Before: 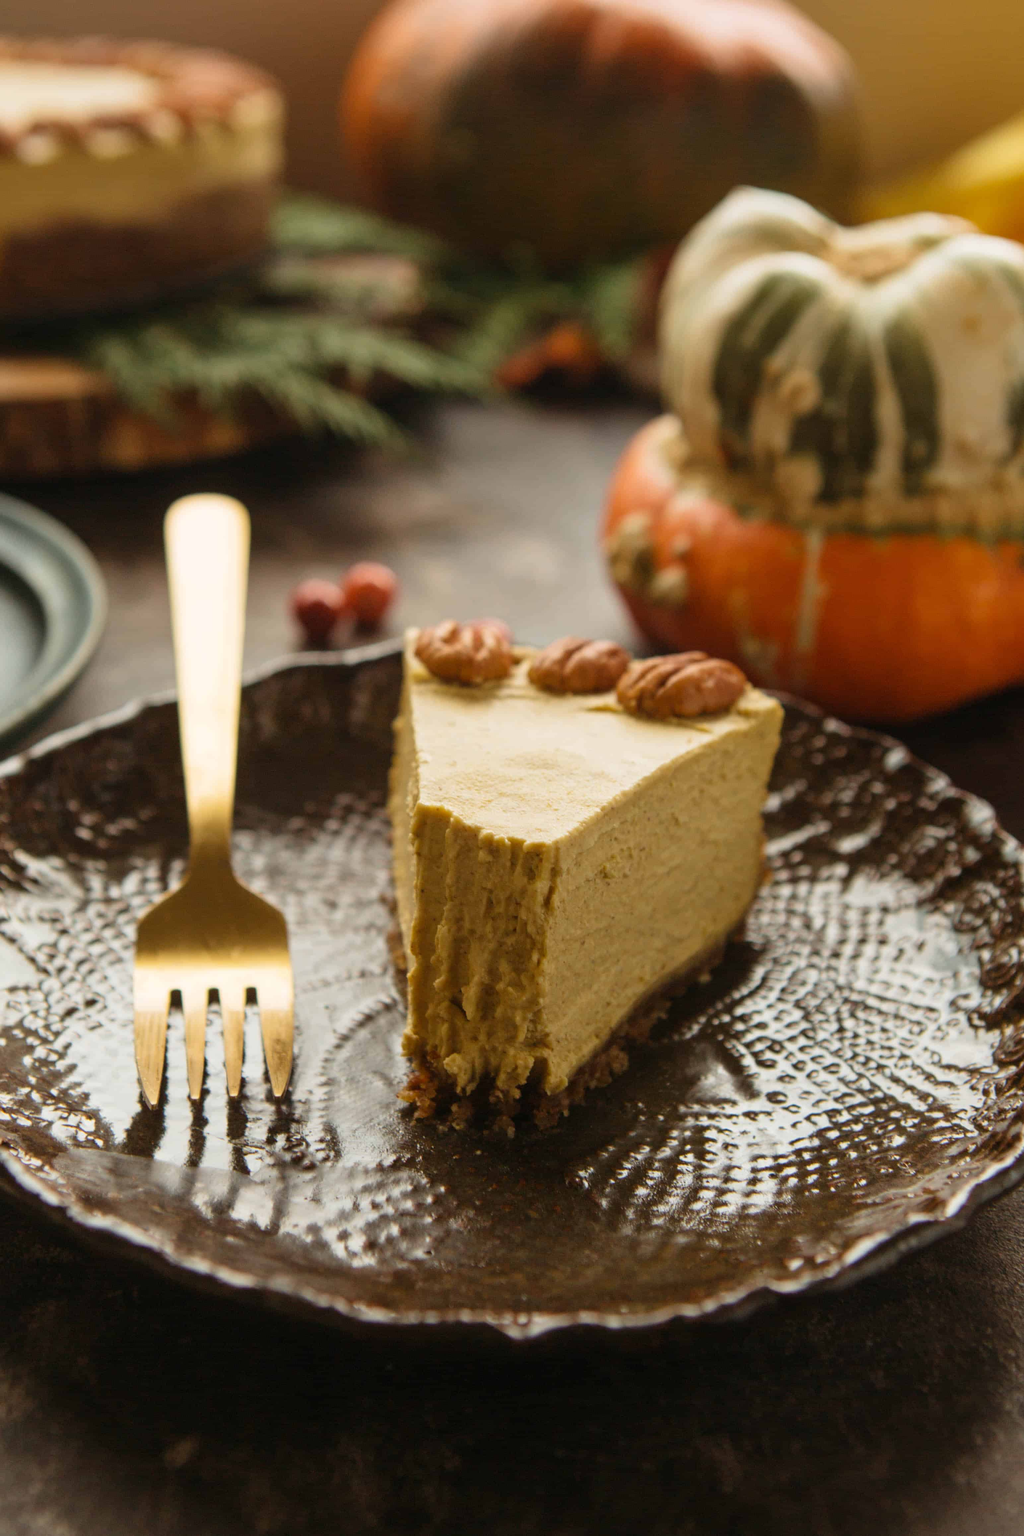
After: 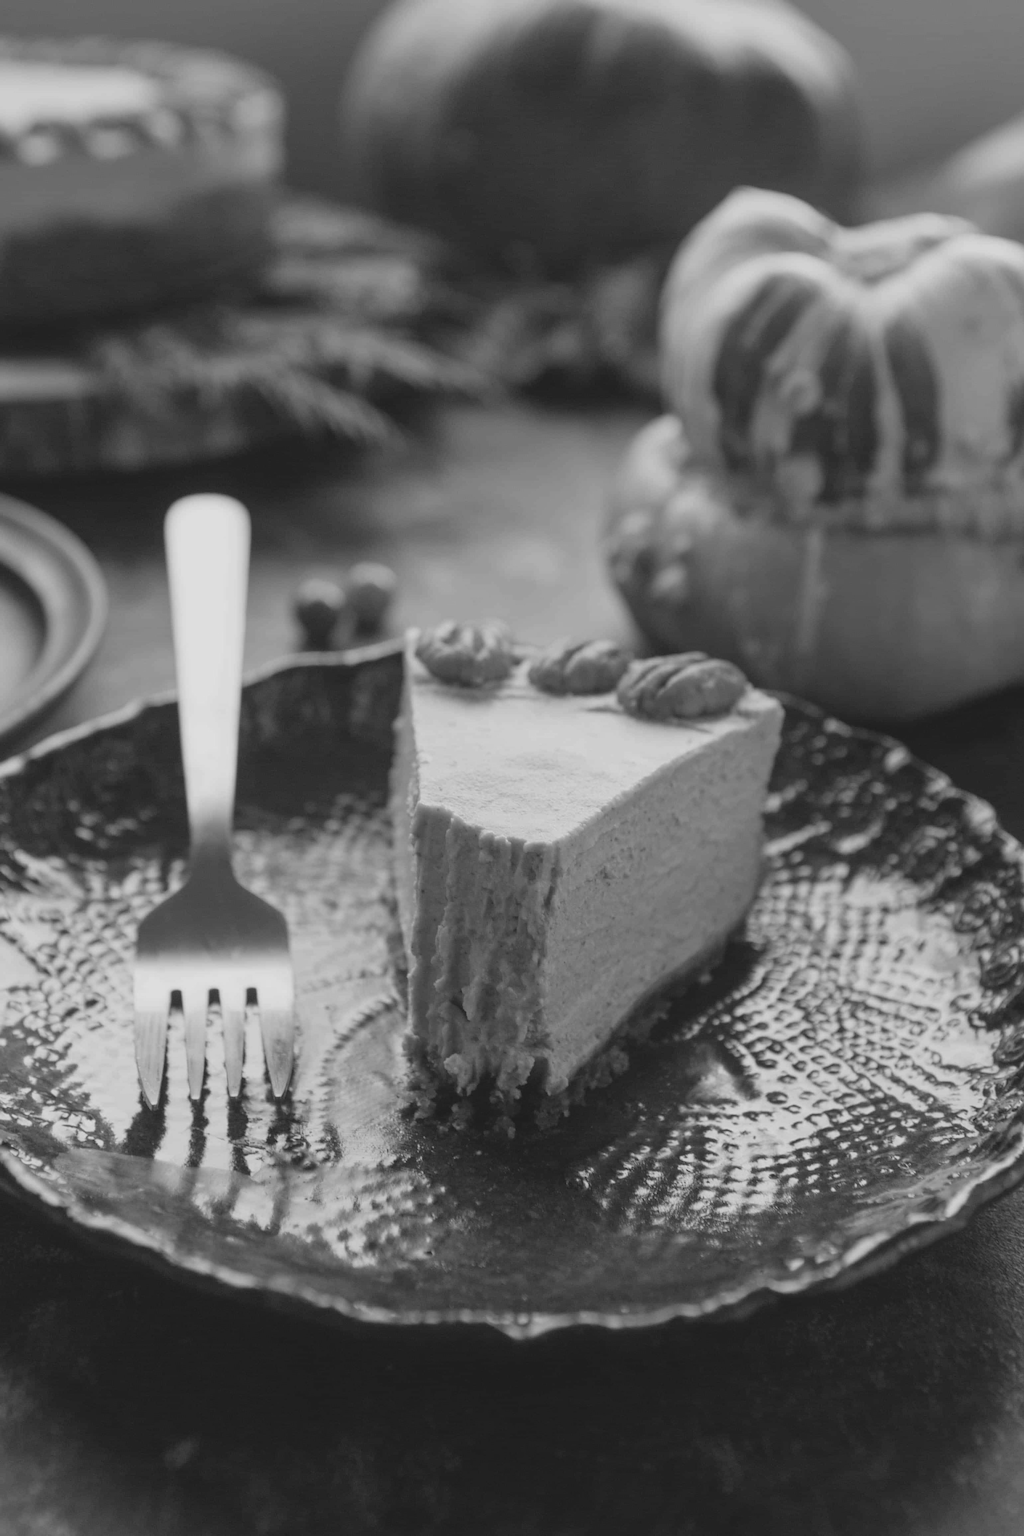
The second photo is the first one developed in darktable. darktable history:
monochrome: on, module defaults
contrast brightness saturation: contrast -0.19, saturation 0.19
